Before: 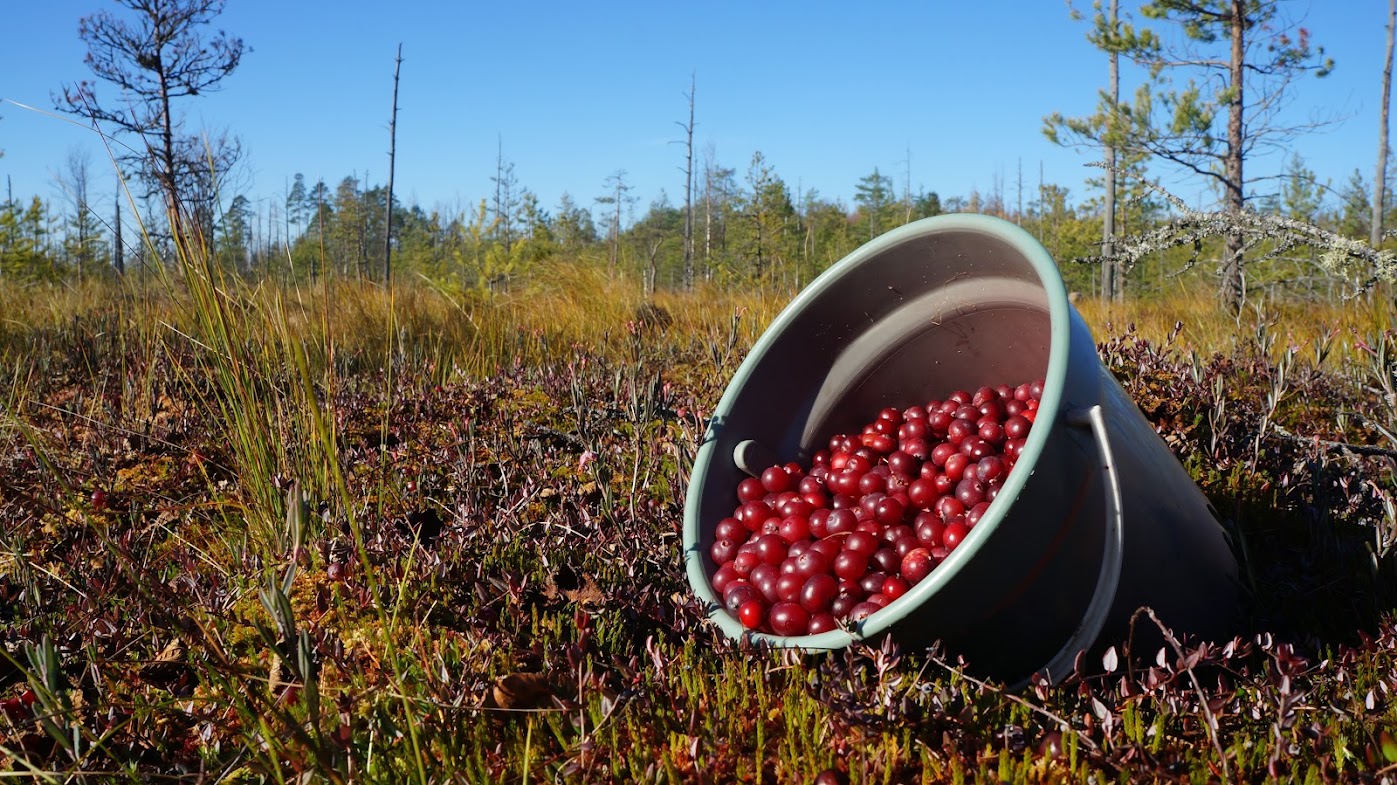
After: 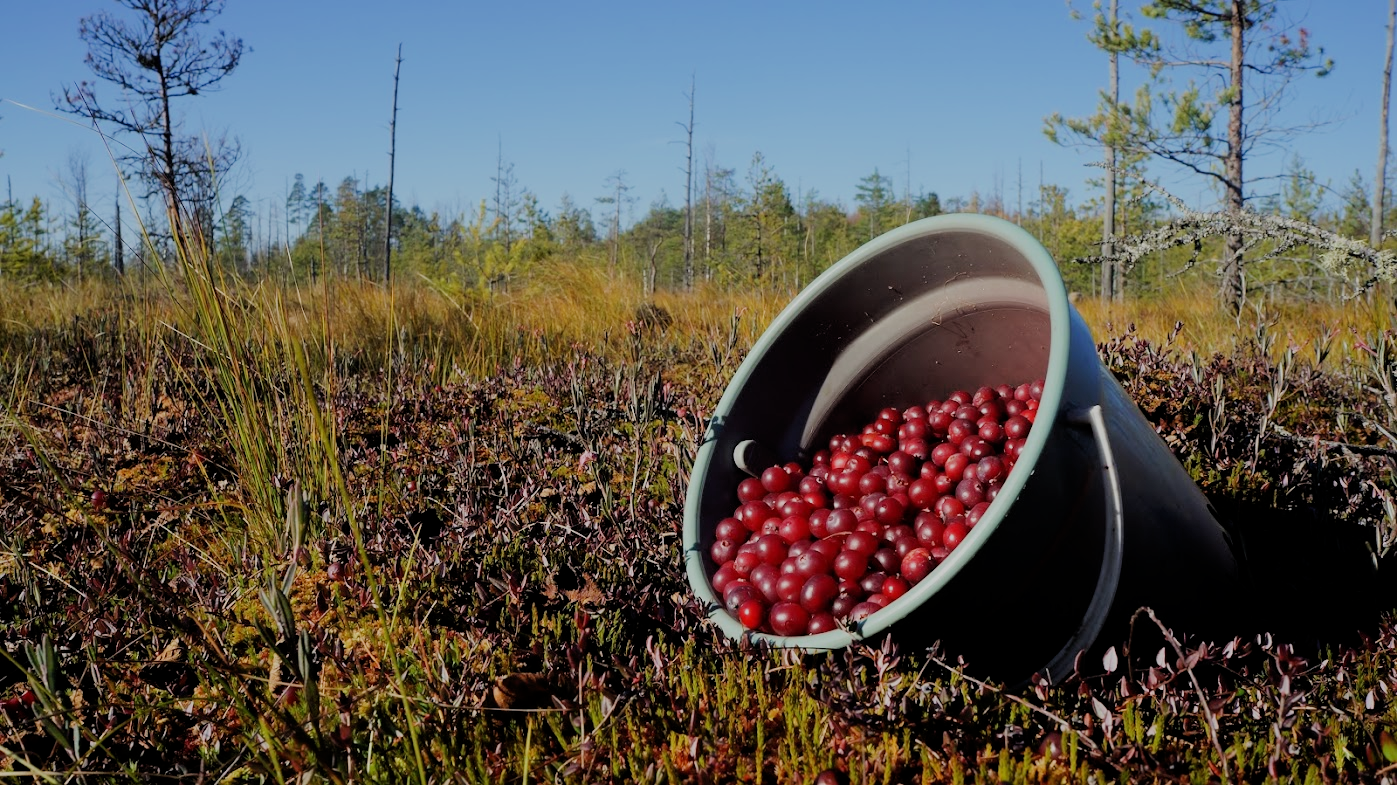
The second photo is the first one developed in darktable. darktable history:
filmic rgb: middle gray luminance 29.77%, black relative exposure -9 EV, white relative exposure 6.99 EV, target black luminance 0%, hardness 2.91, latitude 1.74%, contrast 0.963, highlights saturation mix 6.16%, shadows ↔ highlights balance 12.55%
